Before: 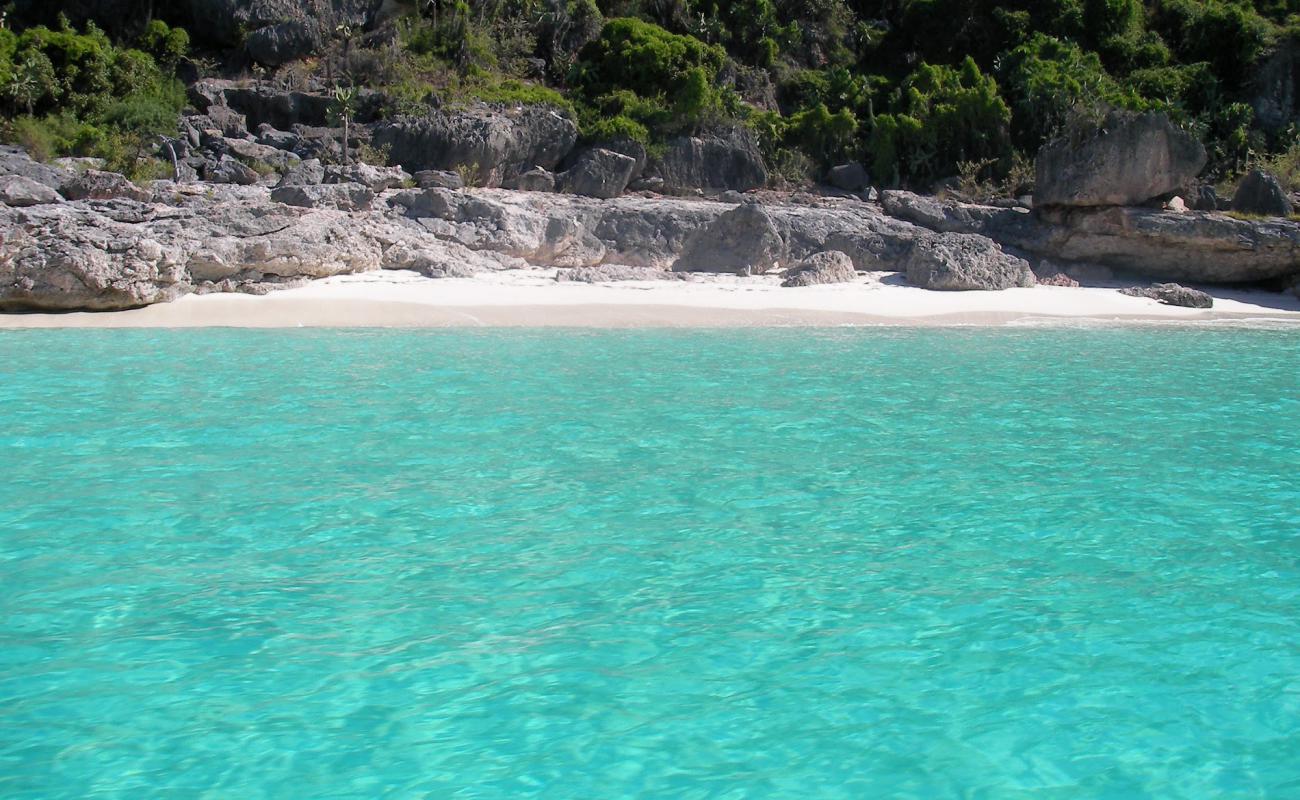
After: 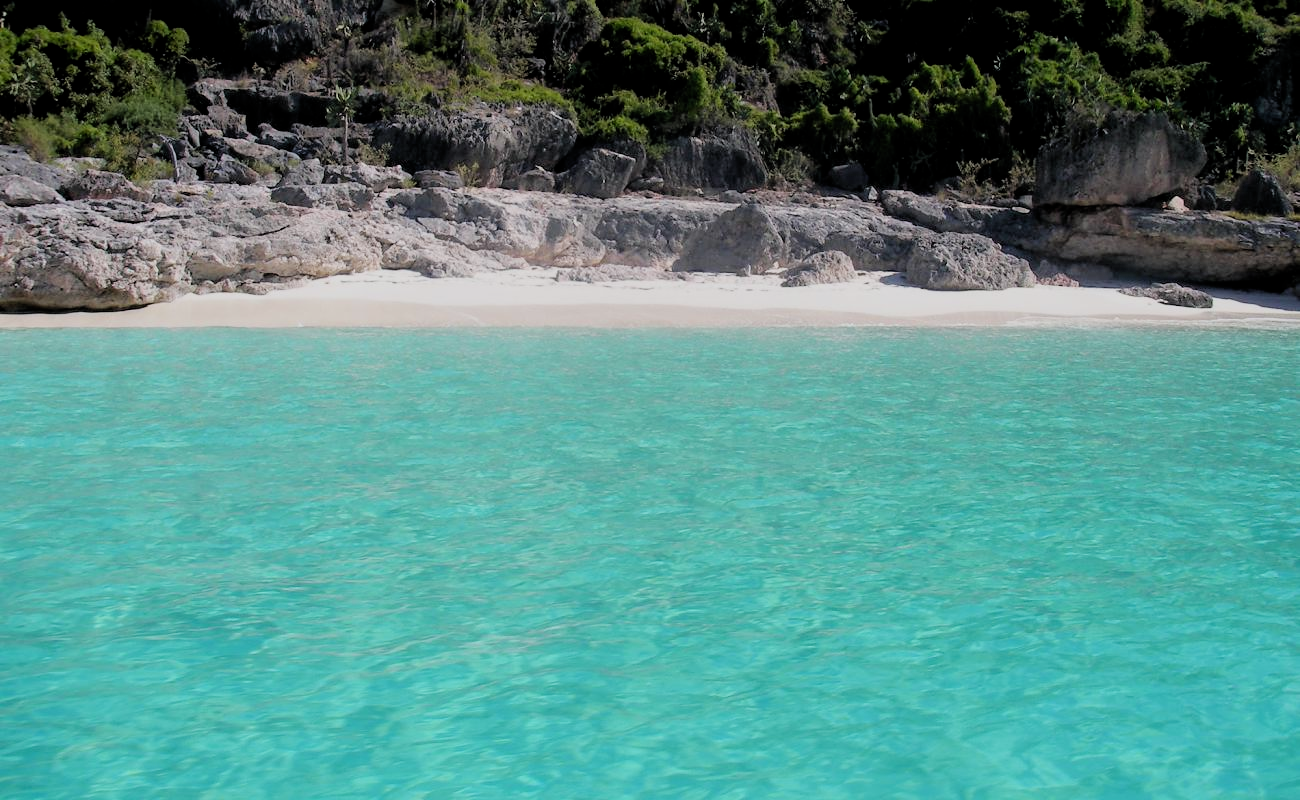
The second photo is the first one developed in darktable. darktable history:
filmic rgb: black relative exposure -7.61 EV, white relative exposure 4.61 EV, target black luminance 0%, hardness 3.5, latitude 50.46%, contrast 1.031, highlights saturation mix 9.29%, shadows ↔ highlights balance -0.142%
